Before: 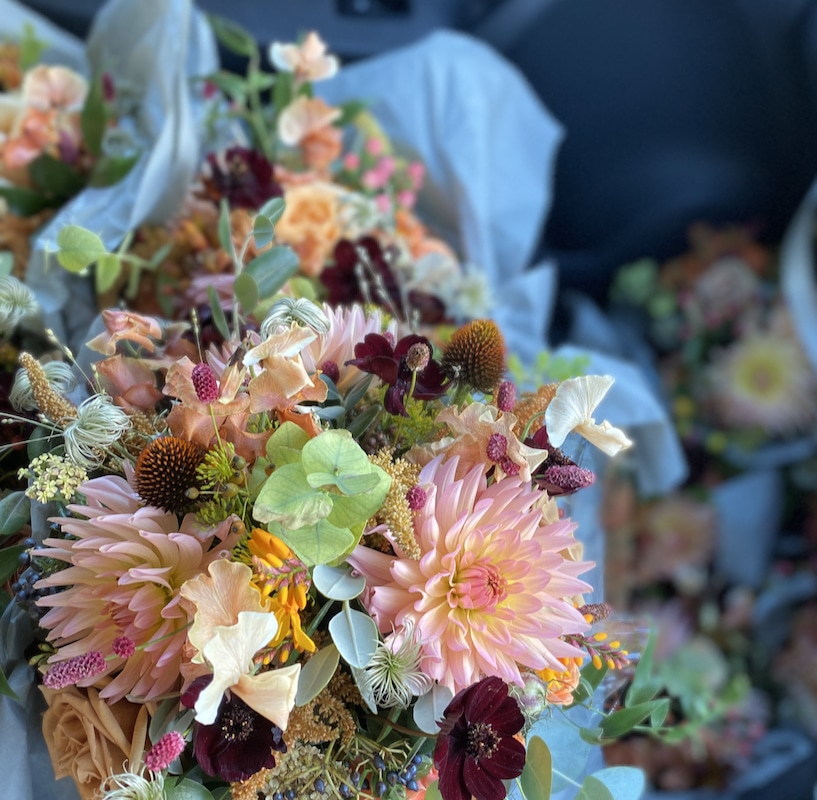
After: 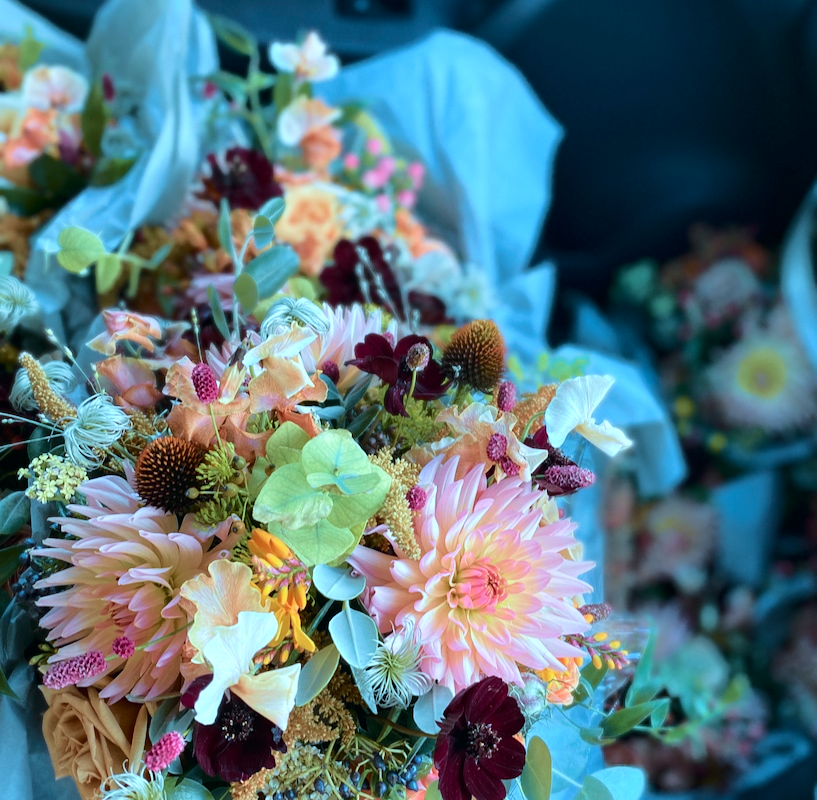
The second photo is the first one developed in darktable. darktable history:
color correction: highlights a* -10.69, highlights b* -19.19
tone curve: curves: ch0 [(0, 0) (0.081, 0.044) (0.185, 0.13) (0.283, 0.238) (0.416, 0.449) (0.495, 0.524) (0.686, 0.743) (0.826, 0.865) (0.978, 0.988)]; ch1 [(0, 0) (0.147, 0.166) (0.321, 0.362) (0.371, 0.402) (0.423, 0.442) (0.479, 0.472) (0.505, 0.497) (0.521, 0.506) (0.551, 0.537) (0.586, 0.574) (0.625, 0.618) (0.68, 0.681) (1, 1)]; ch2 [(0, 0) (0.346, 0.362) (0.404, 0.427) (0.502, 0.495) (0.531, 0.513) (0.547, 0.533) (0.582, 0.596) (0.629, 0.631) (0.717, 0.678) (1, 1)], color space Lab, independent channels, preserve colors none
velvia: on, module defaults
